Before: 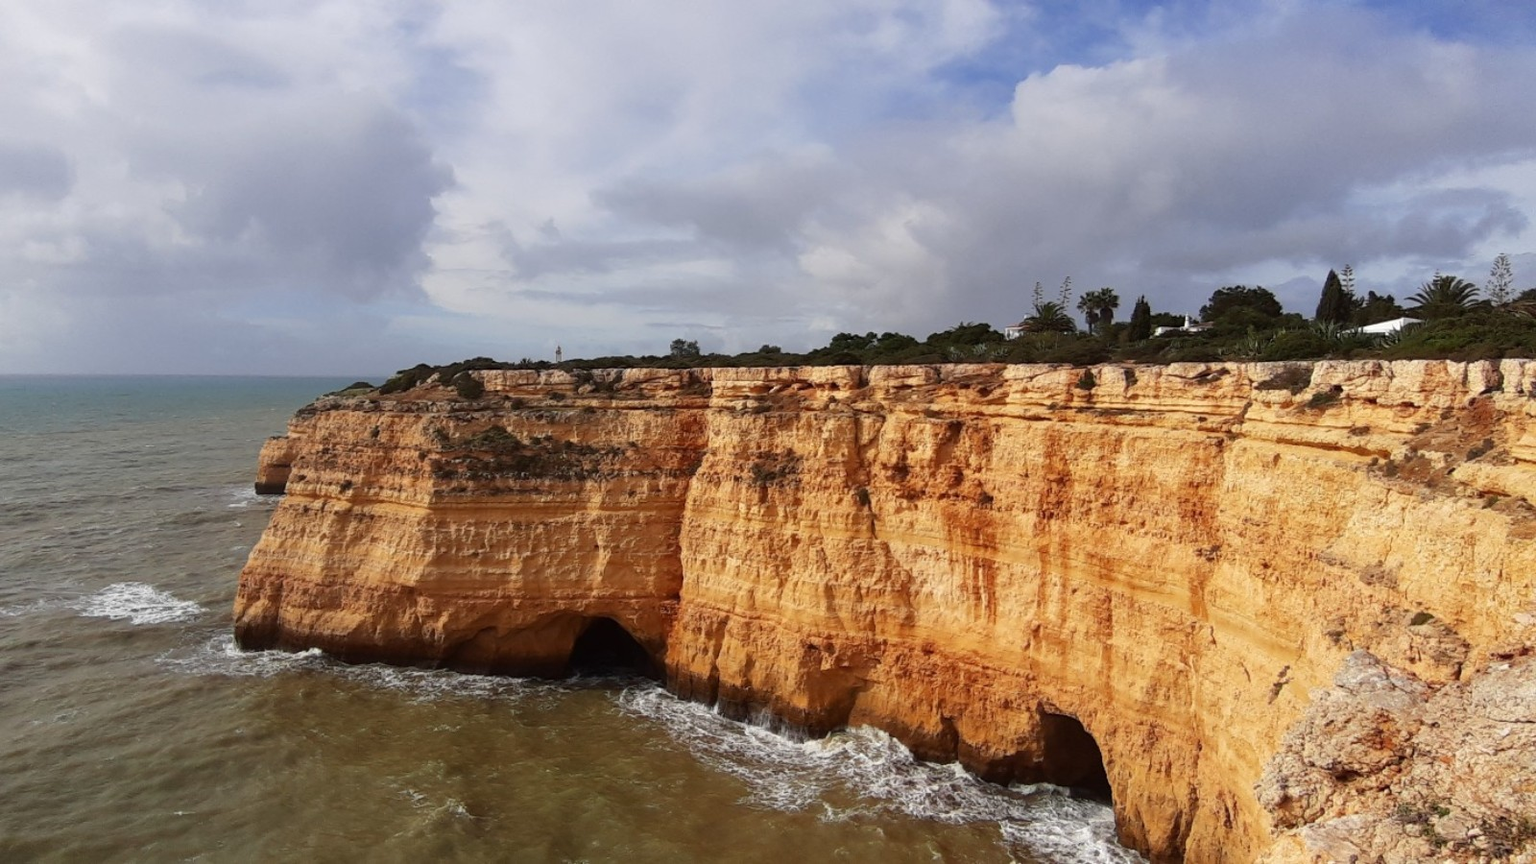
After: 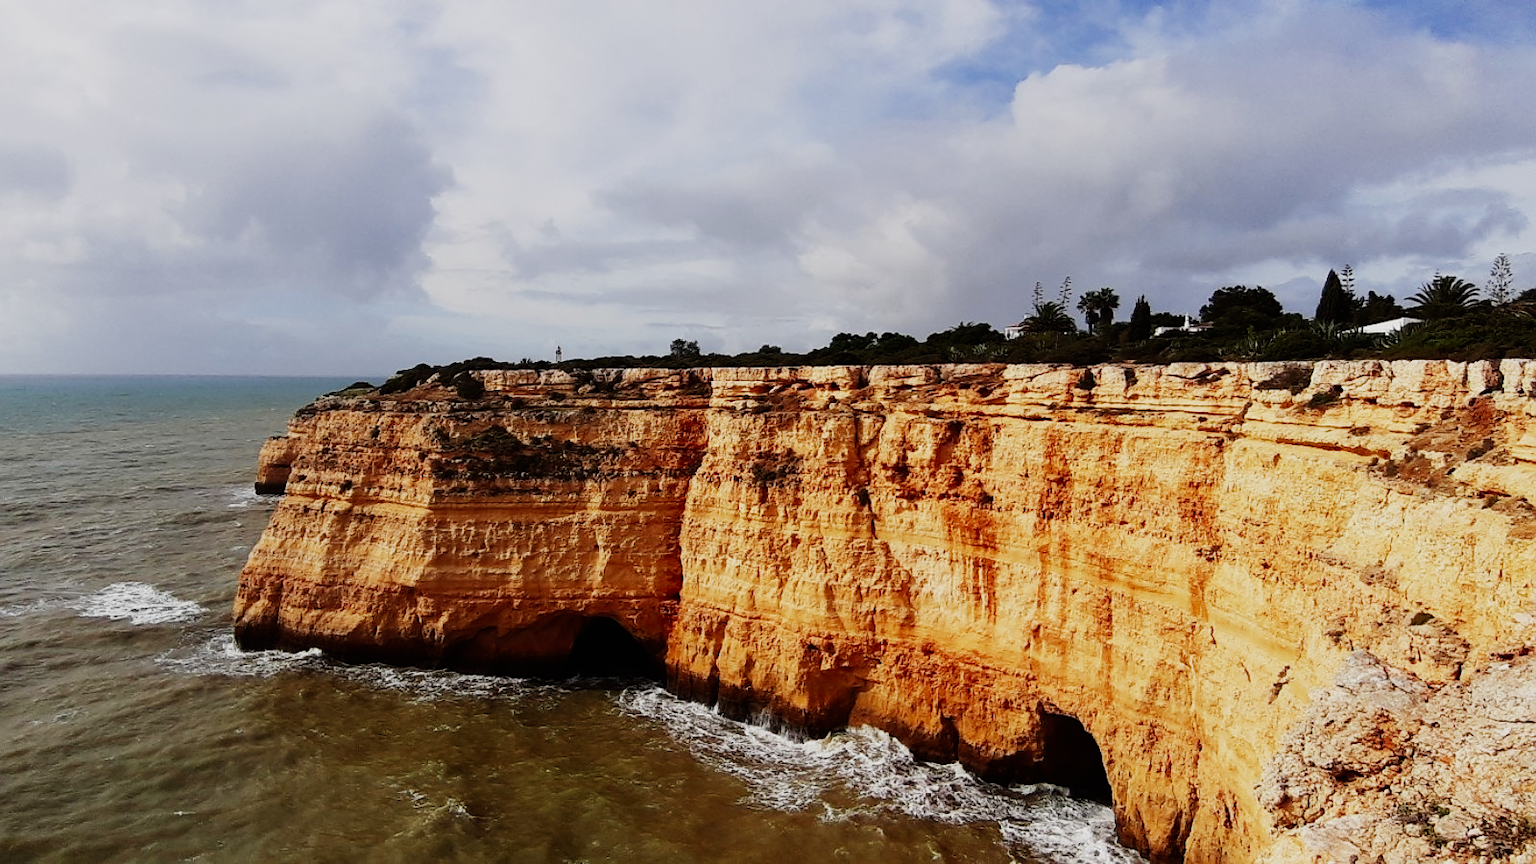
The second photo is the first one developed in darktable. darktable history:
sigmoid: contrast 1.8, skew -0.2, preserve hue 0%, red attenuation 0.1, red rotation 0.035, green attenuation 0.1, green rotation -0.017, blue attenuation 0.15, blue rotation -0.052, base primaries Rec2020
sharpen: radius 0.969, amount 0.604
